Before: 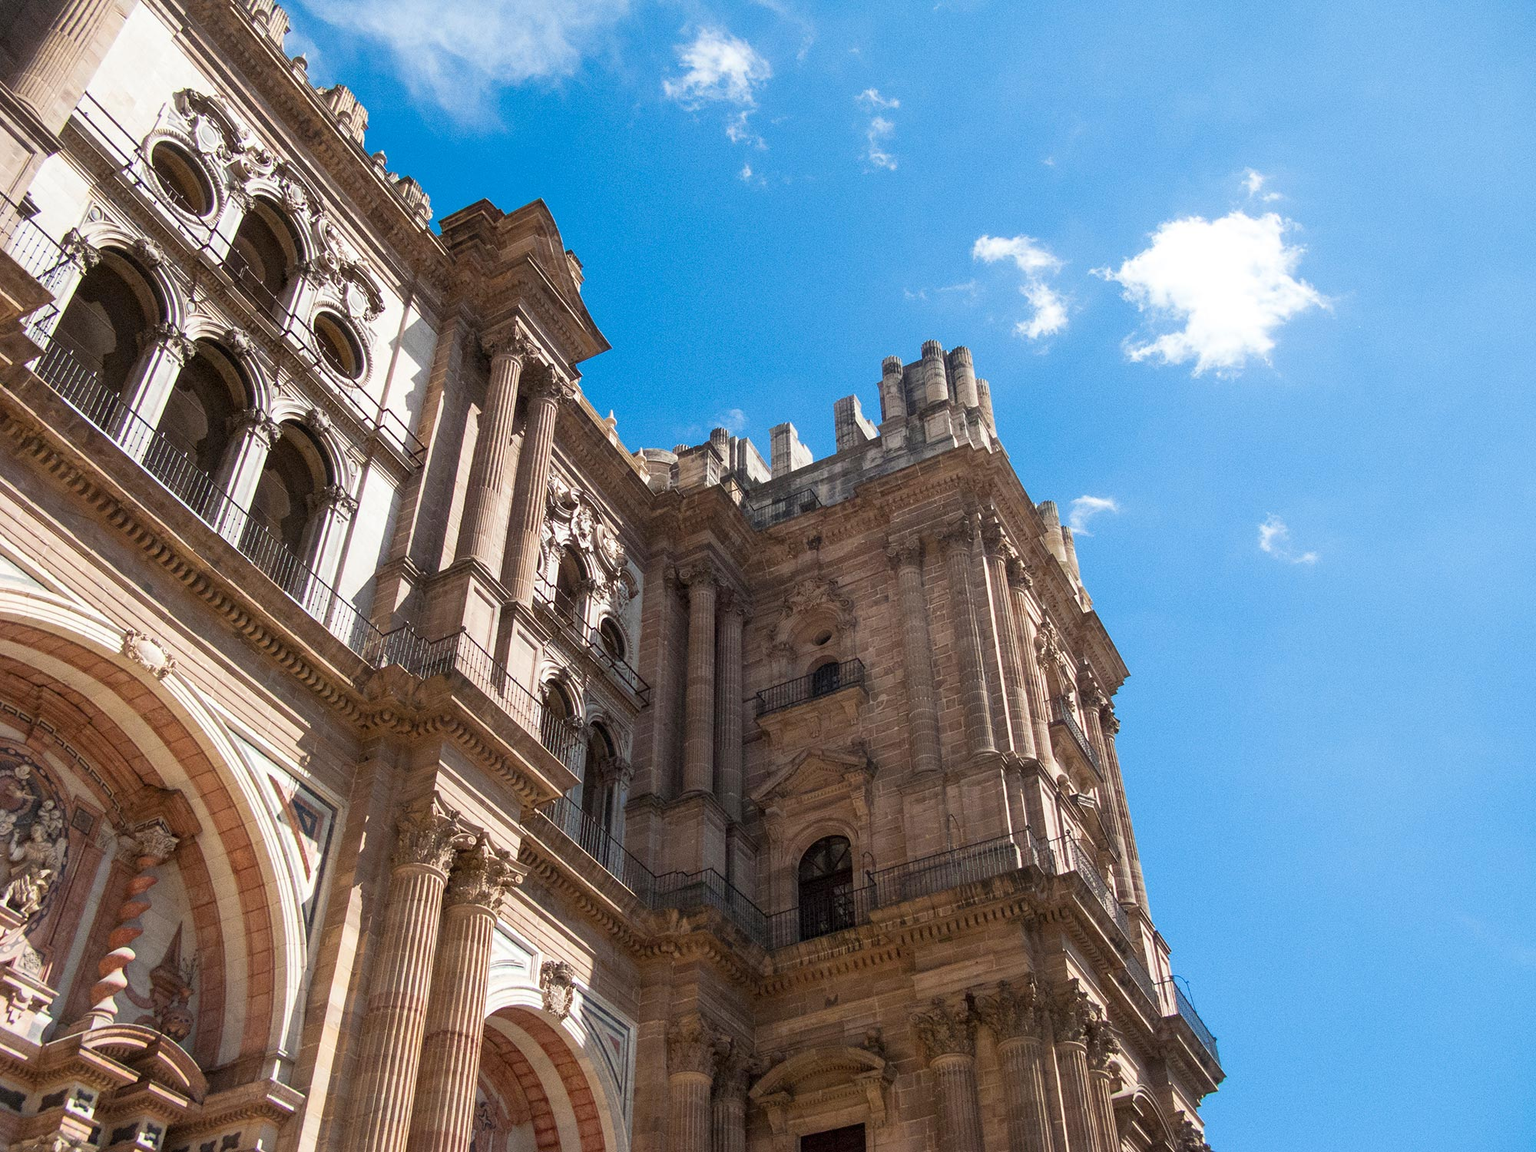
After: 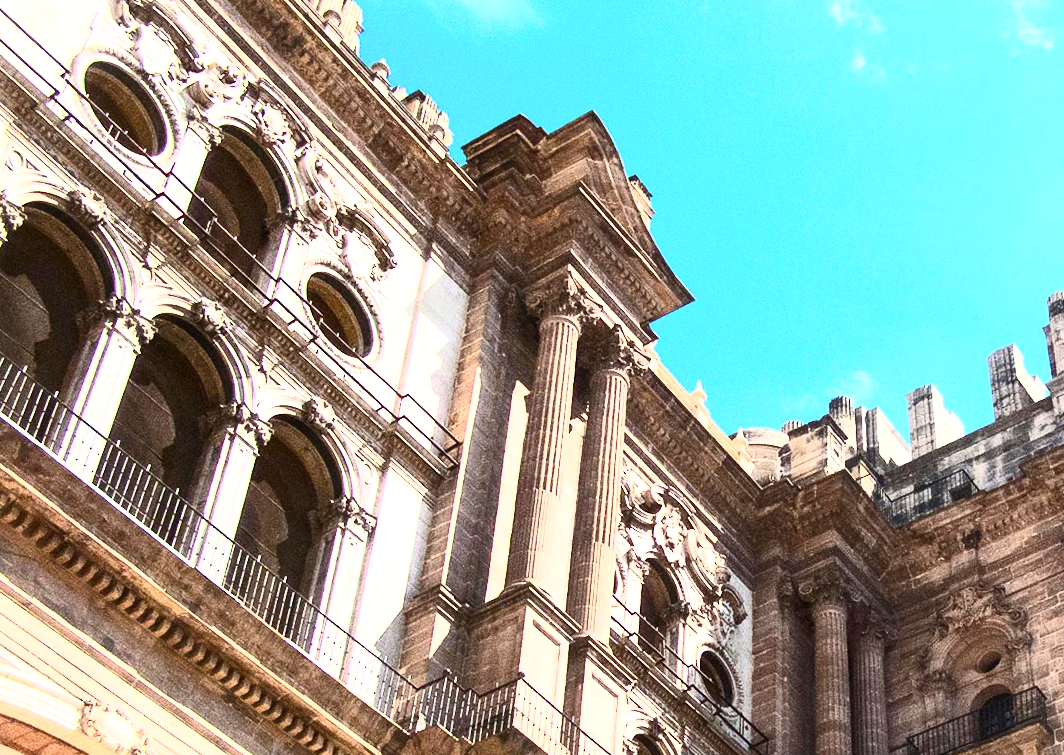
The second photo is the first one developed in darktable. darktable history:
rotate and perspective: rotation -3°, crop left 0.031, crop right 0.968, crop top 0.07, crop bottom 0.93
crop and rotate: left 3.047%, top 7.509%, right 42.236%, bottom 37.598%
color balance rgb: global vibrance 10%
contrast brightness saturation: contrast 0.62, brightness 0.34, saturation 0.14
exposure: exposure 0.6 EV, compensate highlight preservation false
grain: coarseness 0.09 ISO
